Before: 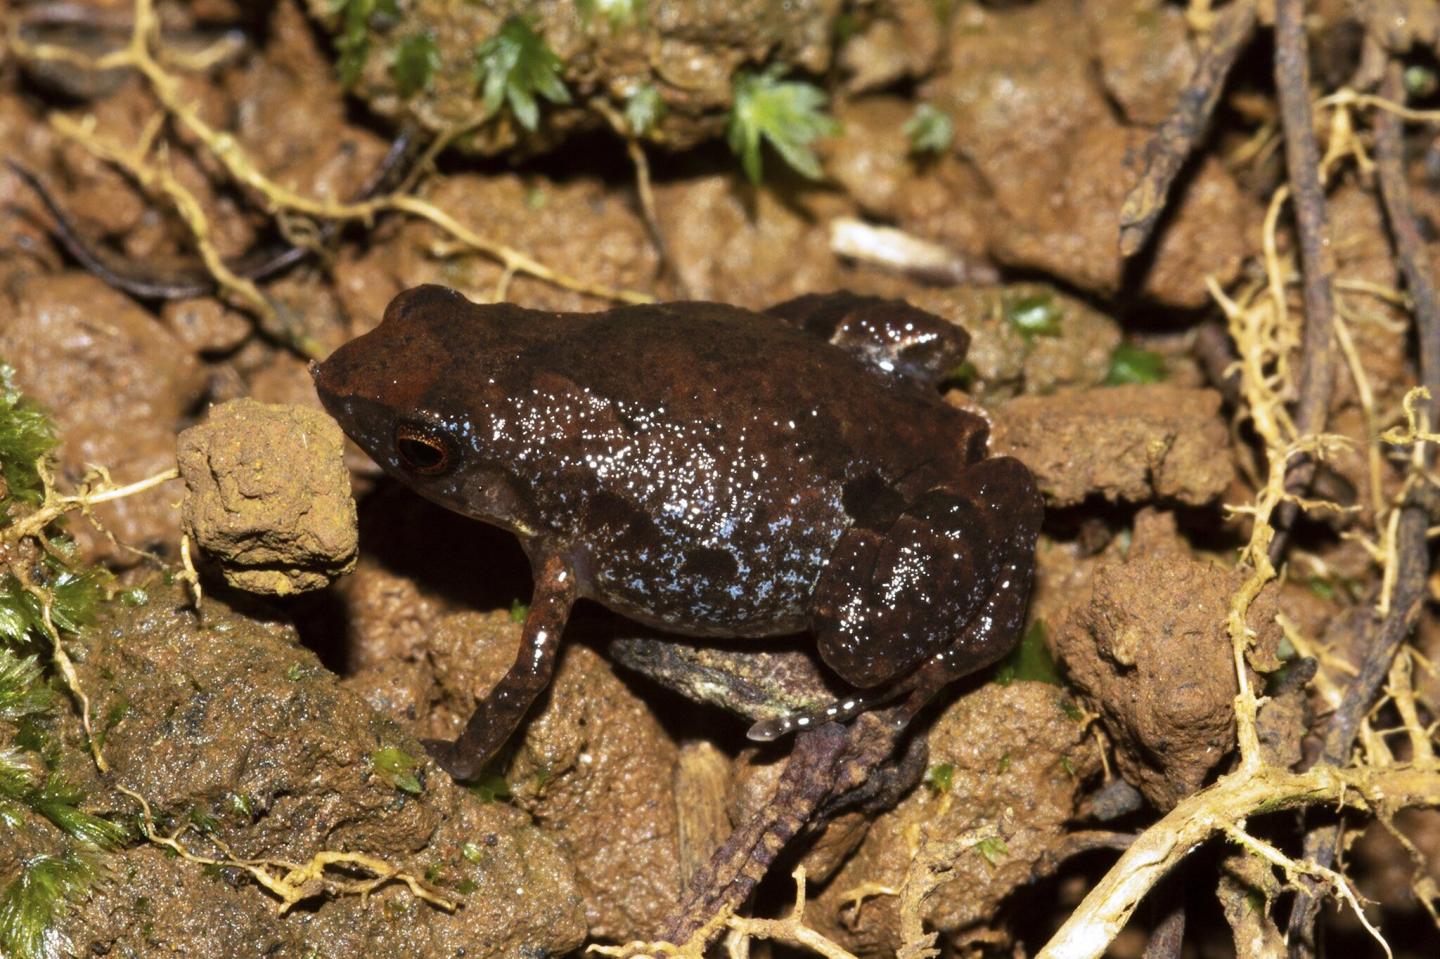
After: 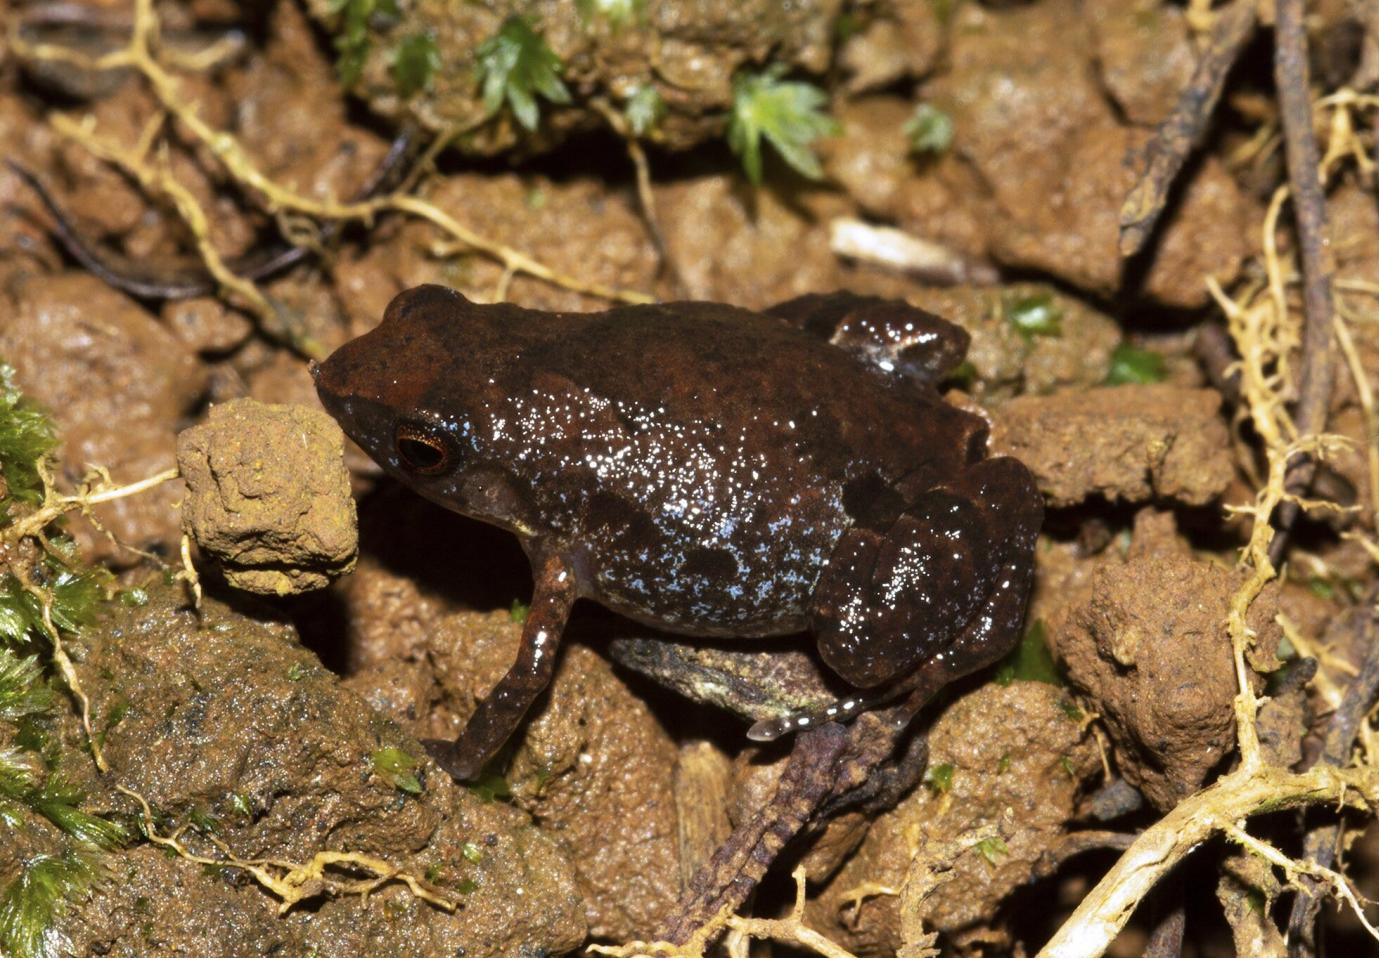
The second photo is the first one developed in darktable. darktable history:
crop: right 4.191%, bottom 0.027%
